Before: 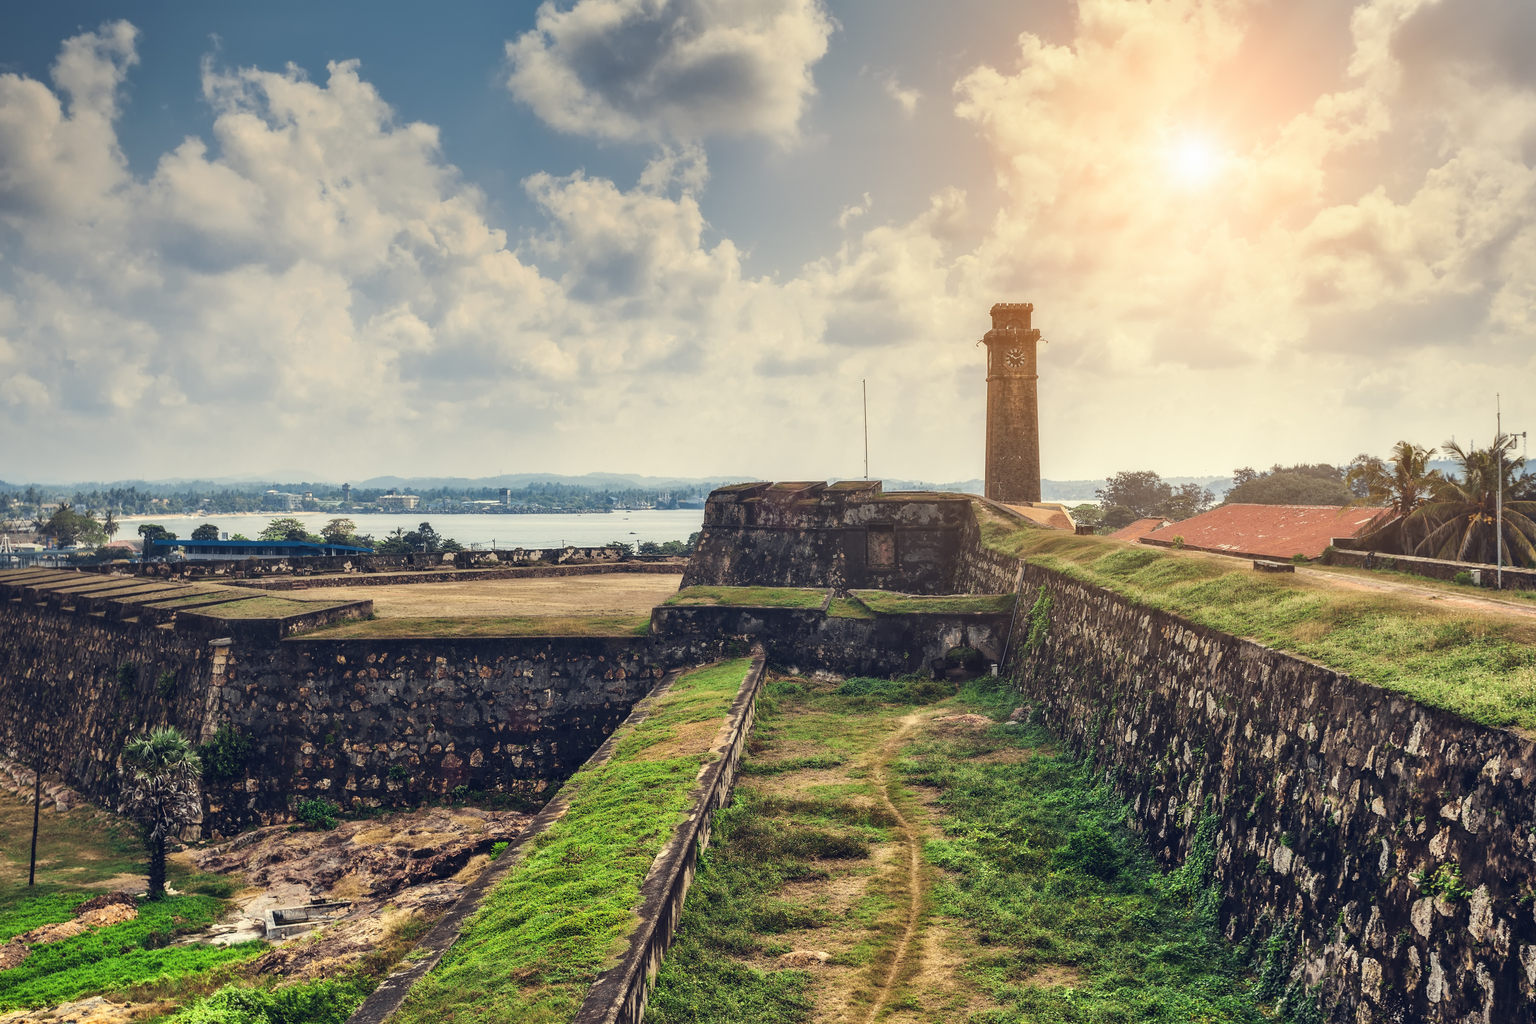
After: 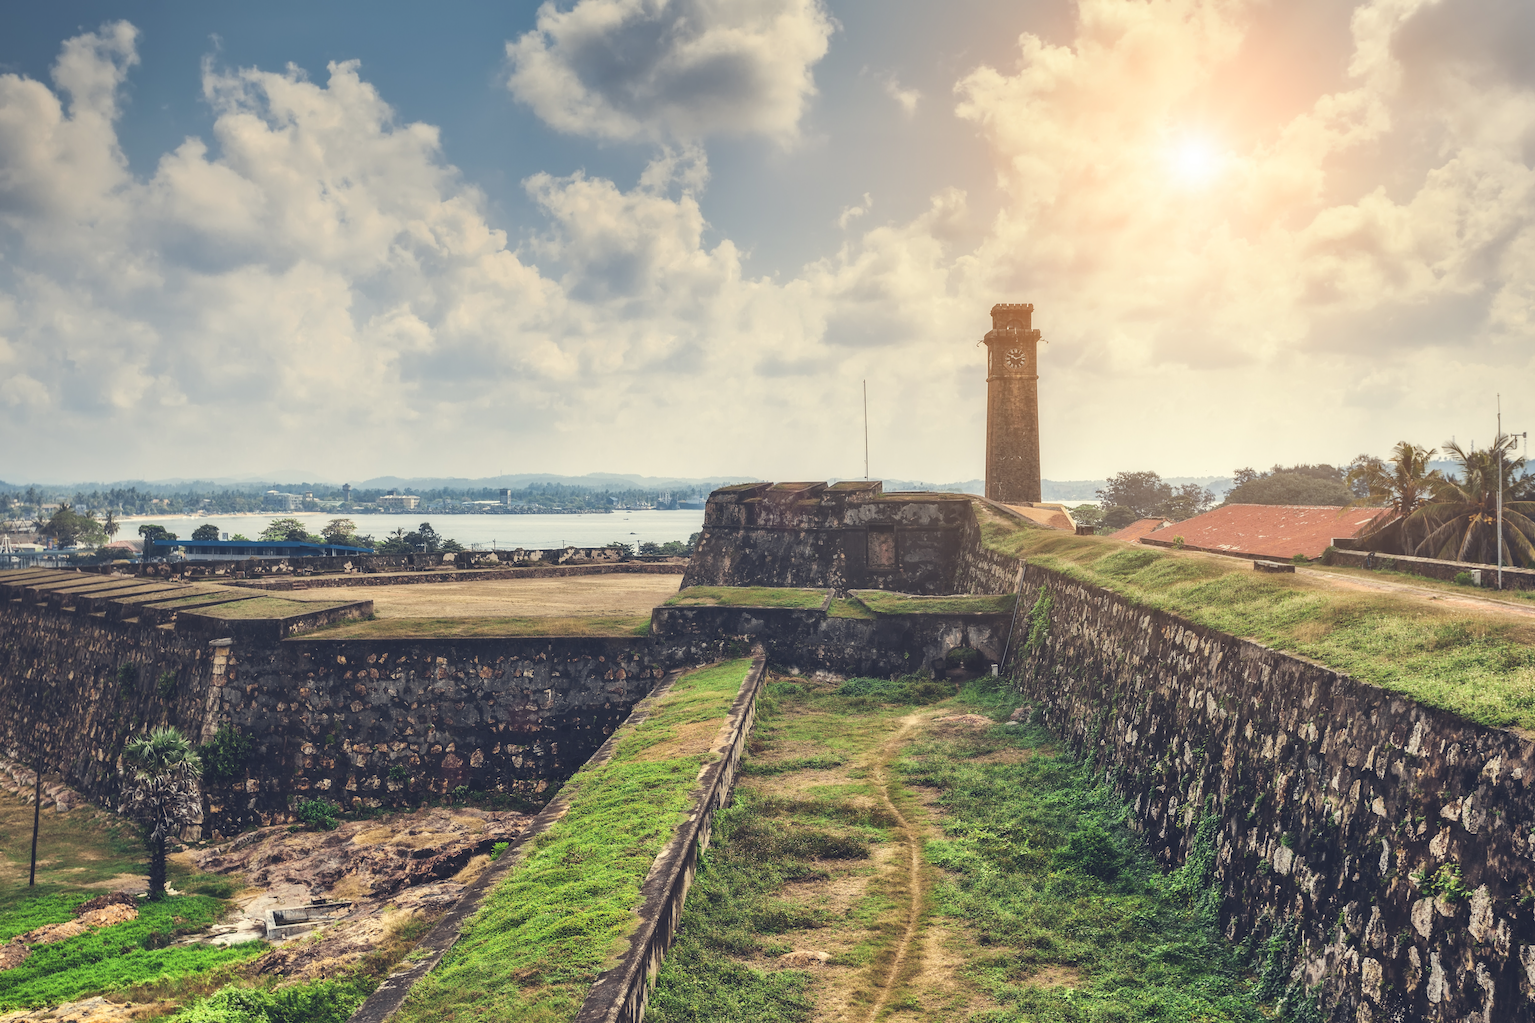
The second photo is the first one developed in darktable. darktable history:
color balance "[matte effect]": lift [1.007, 1, 1, 1], gamma [1.097, 1, 1, 1]
